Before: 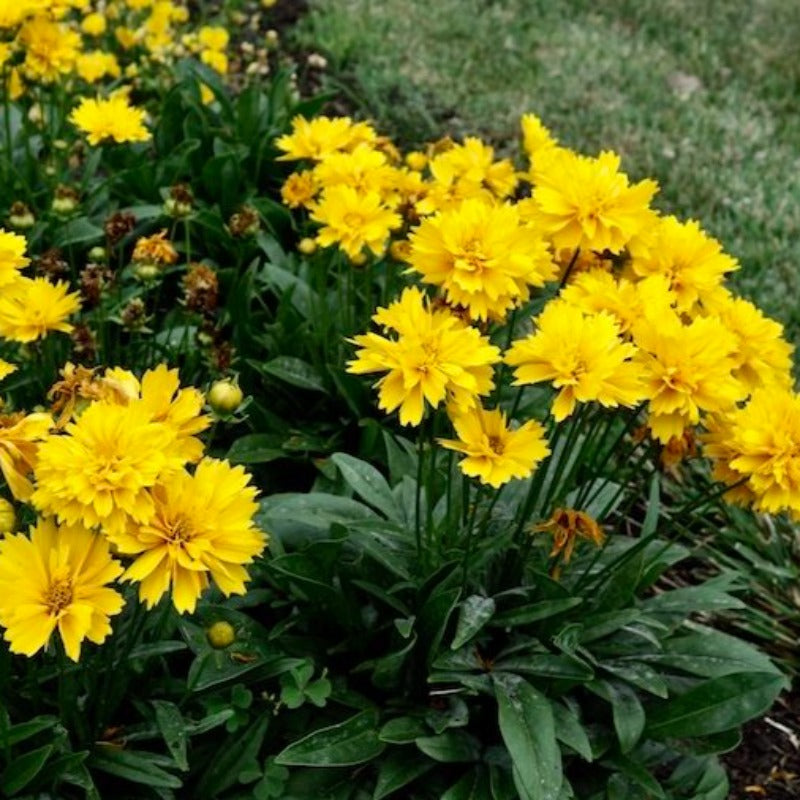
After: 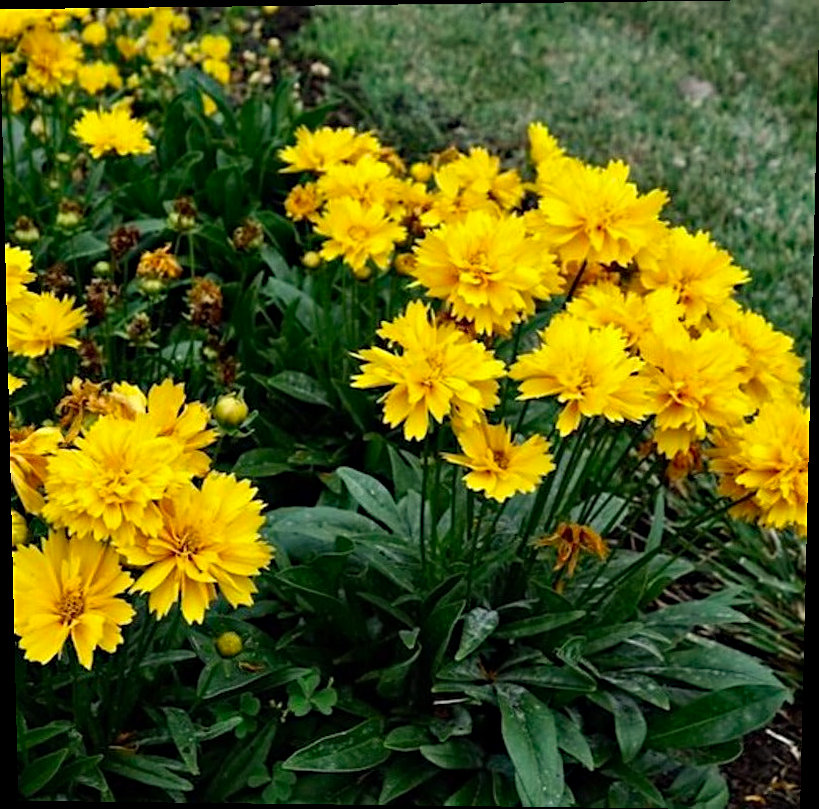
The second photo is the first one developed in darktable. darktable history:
haze removal: compatibility mode true, adaptive false
sharpen: on, module defaults
rotate and perspective: lens shift (vertical) 0.048, lens shift (horizontal) -0.024, automatic cropping off
color correction: saturation 1.11
